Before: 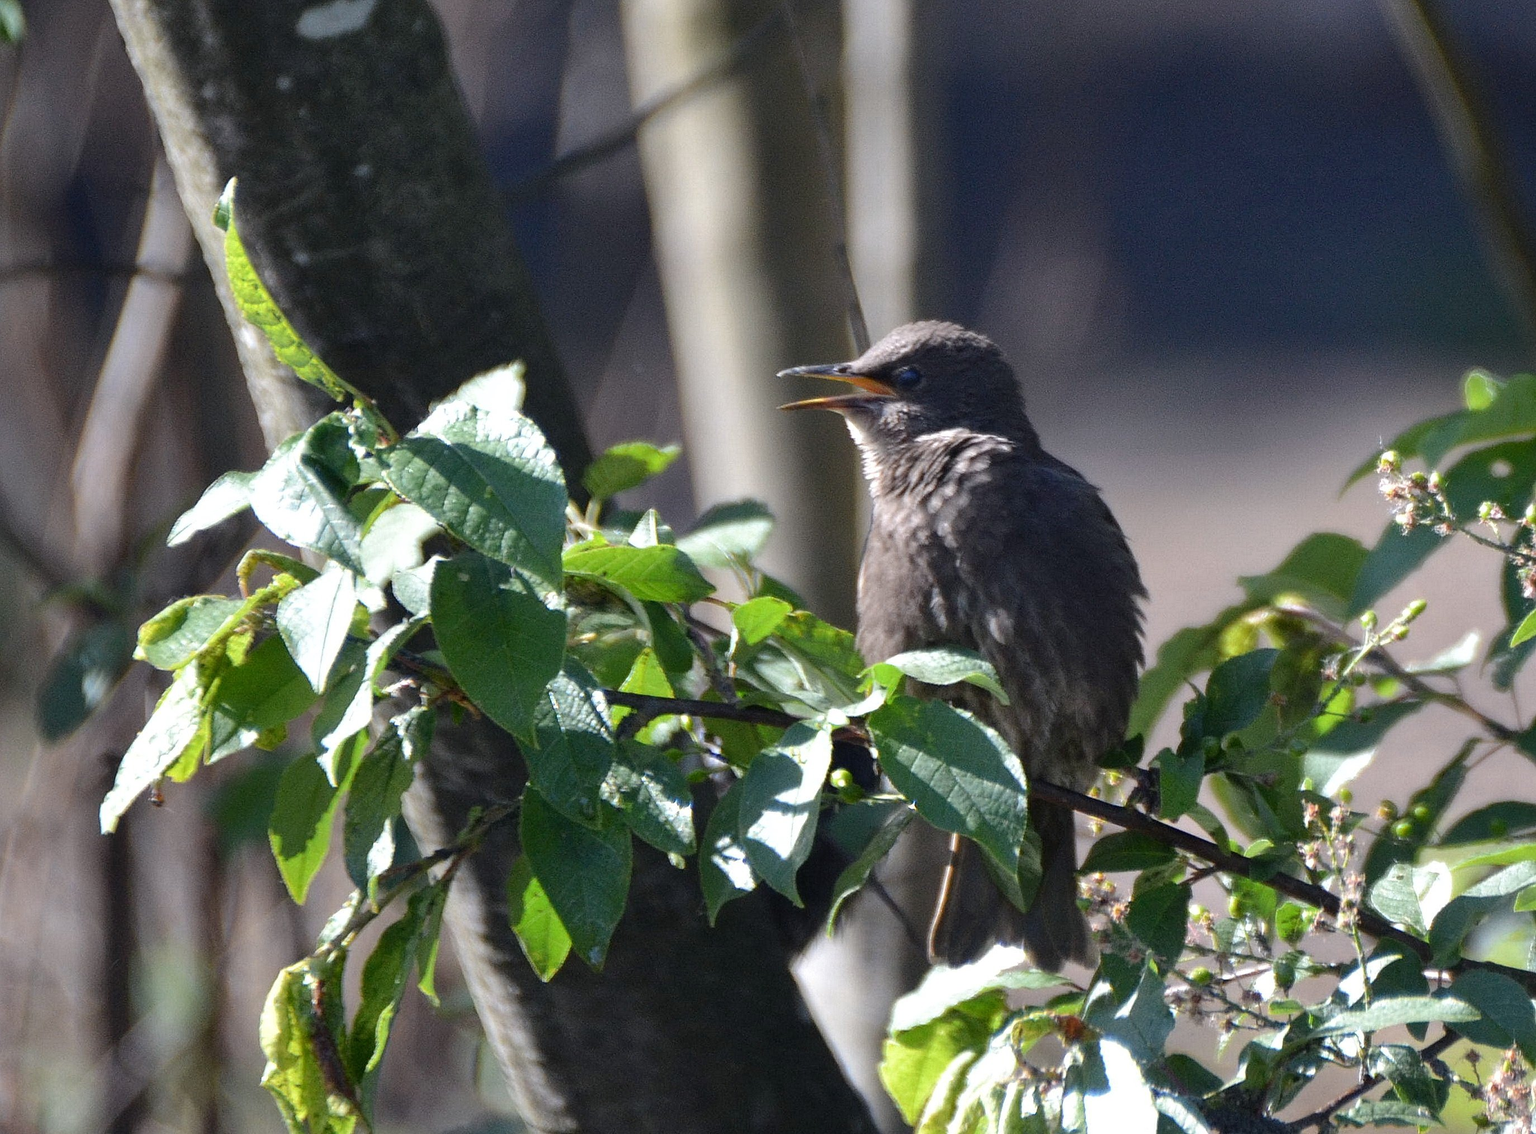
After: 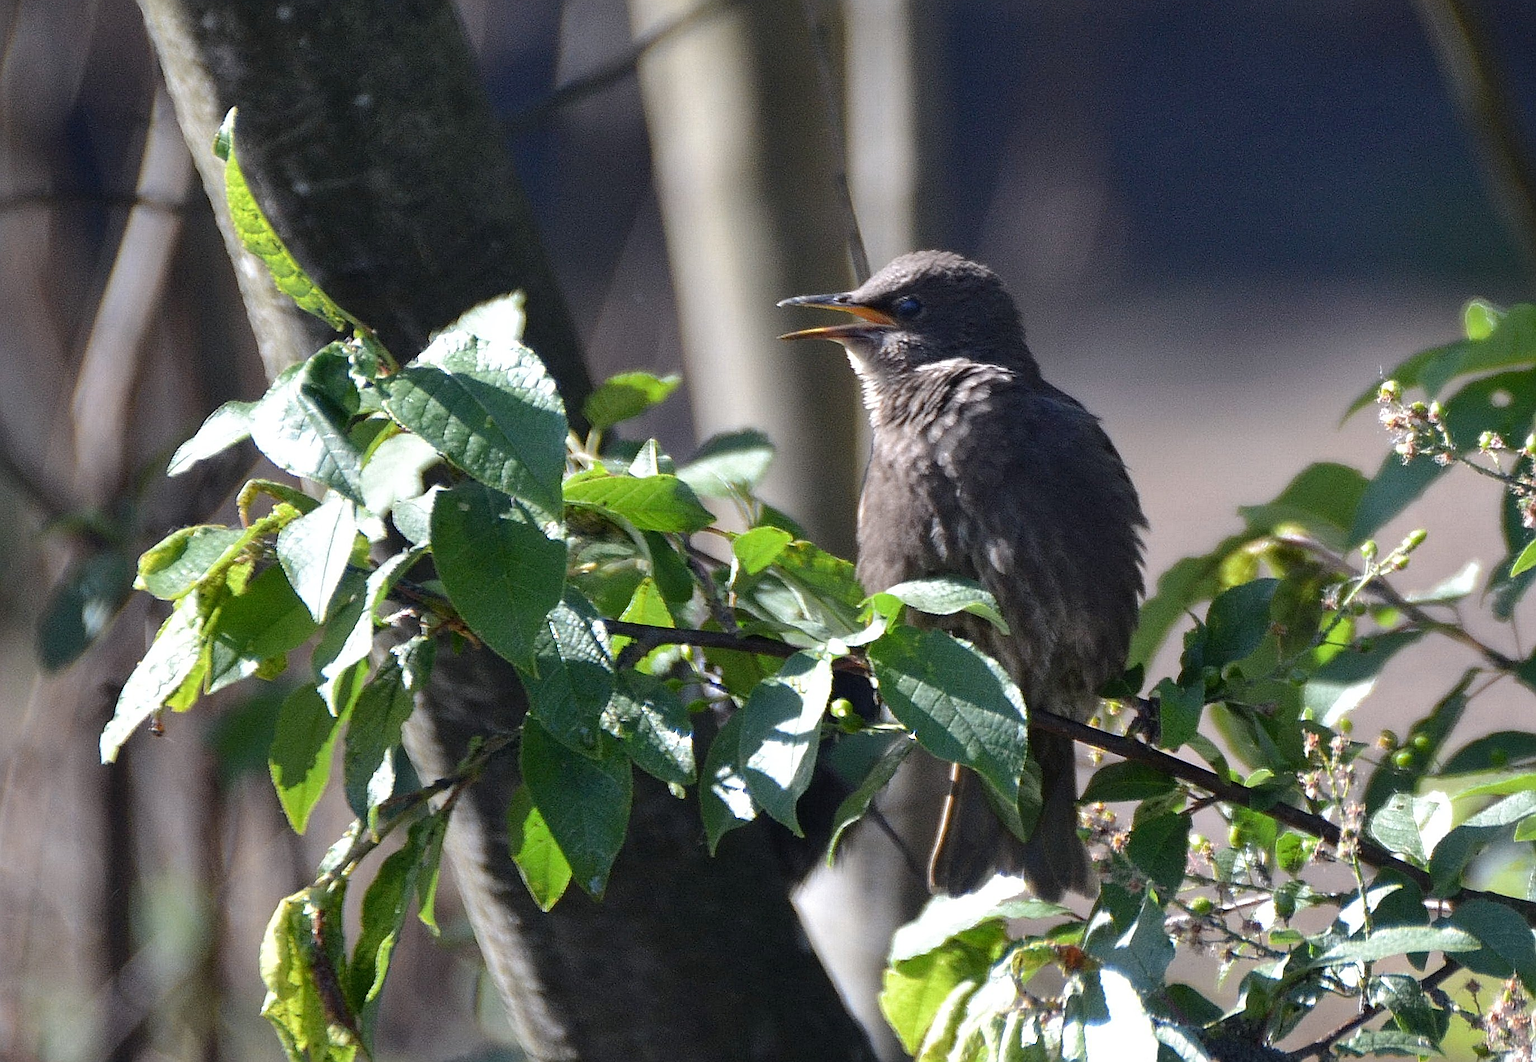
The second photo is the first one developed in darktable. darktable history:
crop and rotate: top 6.25%
sharpen: on, module defaults
